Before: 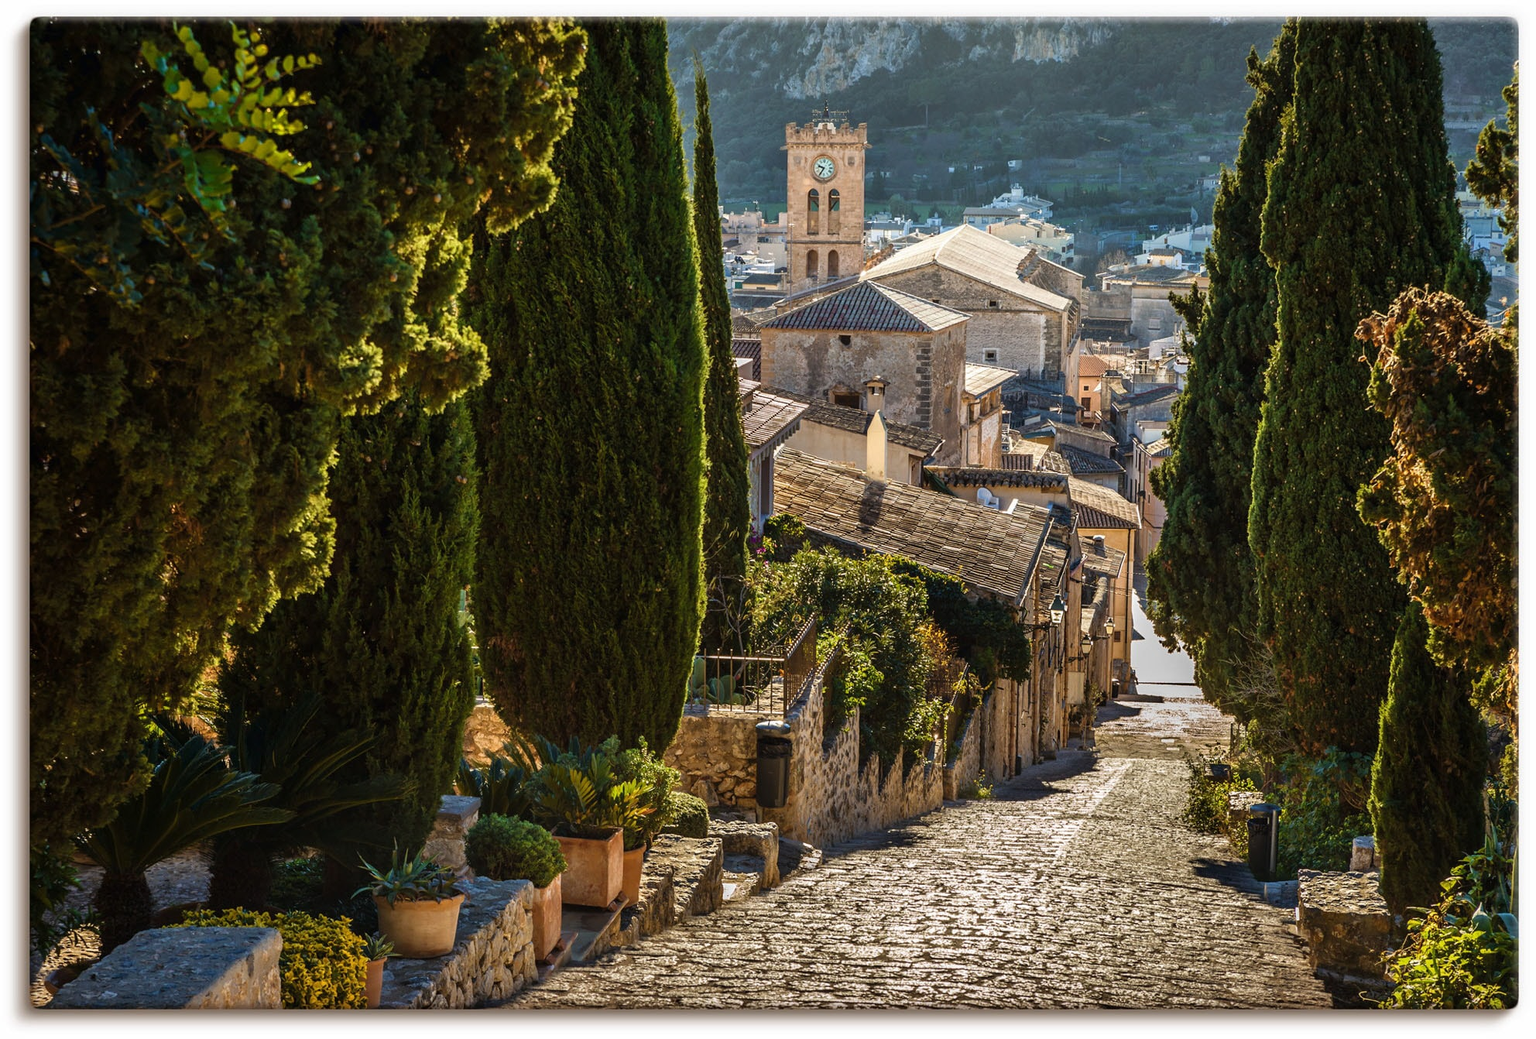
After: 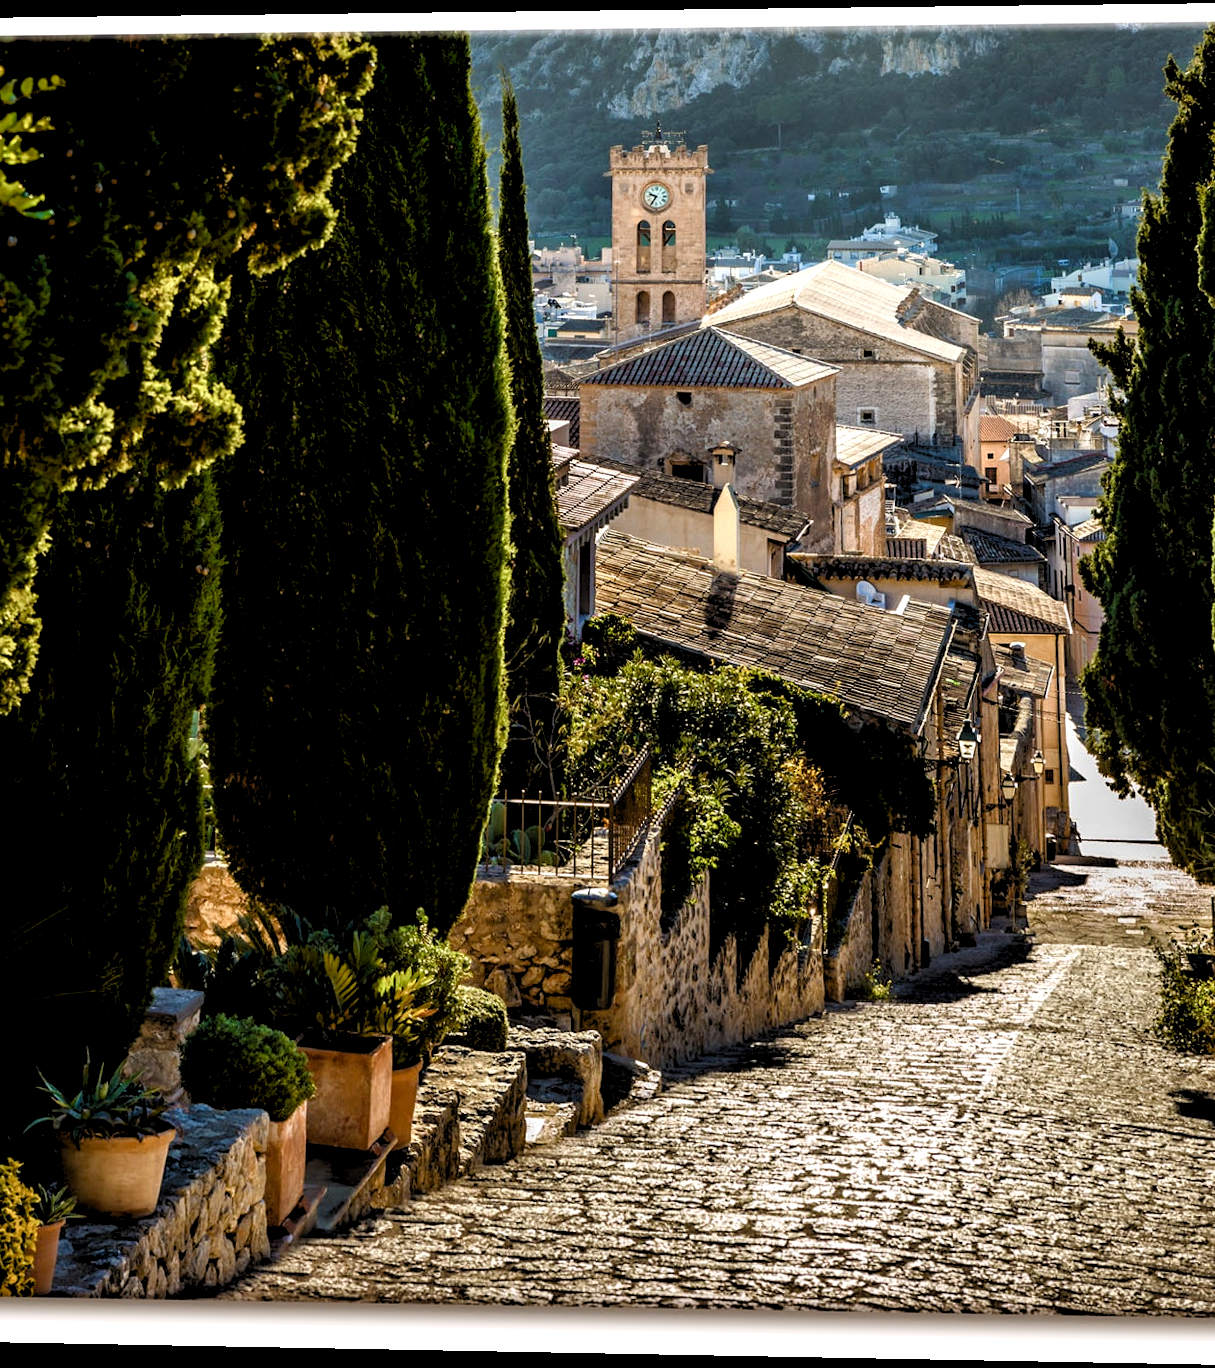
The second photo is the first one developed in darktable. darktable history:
exposure: exposure -0.242 EV, compensate highlight preservation false
rgb levels: levels [[0.013, 0.434, 0.89], [0, 0.5, 1], [0, 0.5, 1]]
color balance rgb: shadows lift › luminance -20%, power › hue 72.24°, highlights gain › luminance 15%, global offset › hue 171.6°, perceptual saturation grading › highlights -30%, perceptual saturation grading › shadows 20%, global vibrance 30%, contrast 10%
rotate and perspective: rotation 0.128°, lens shift (vertical) -0.181, lens shift (horizontal) -0.044, shear 0.001, automatic cropping off
crop: left 21.674%, right 22.086%
